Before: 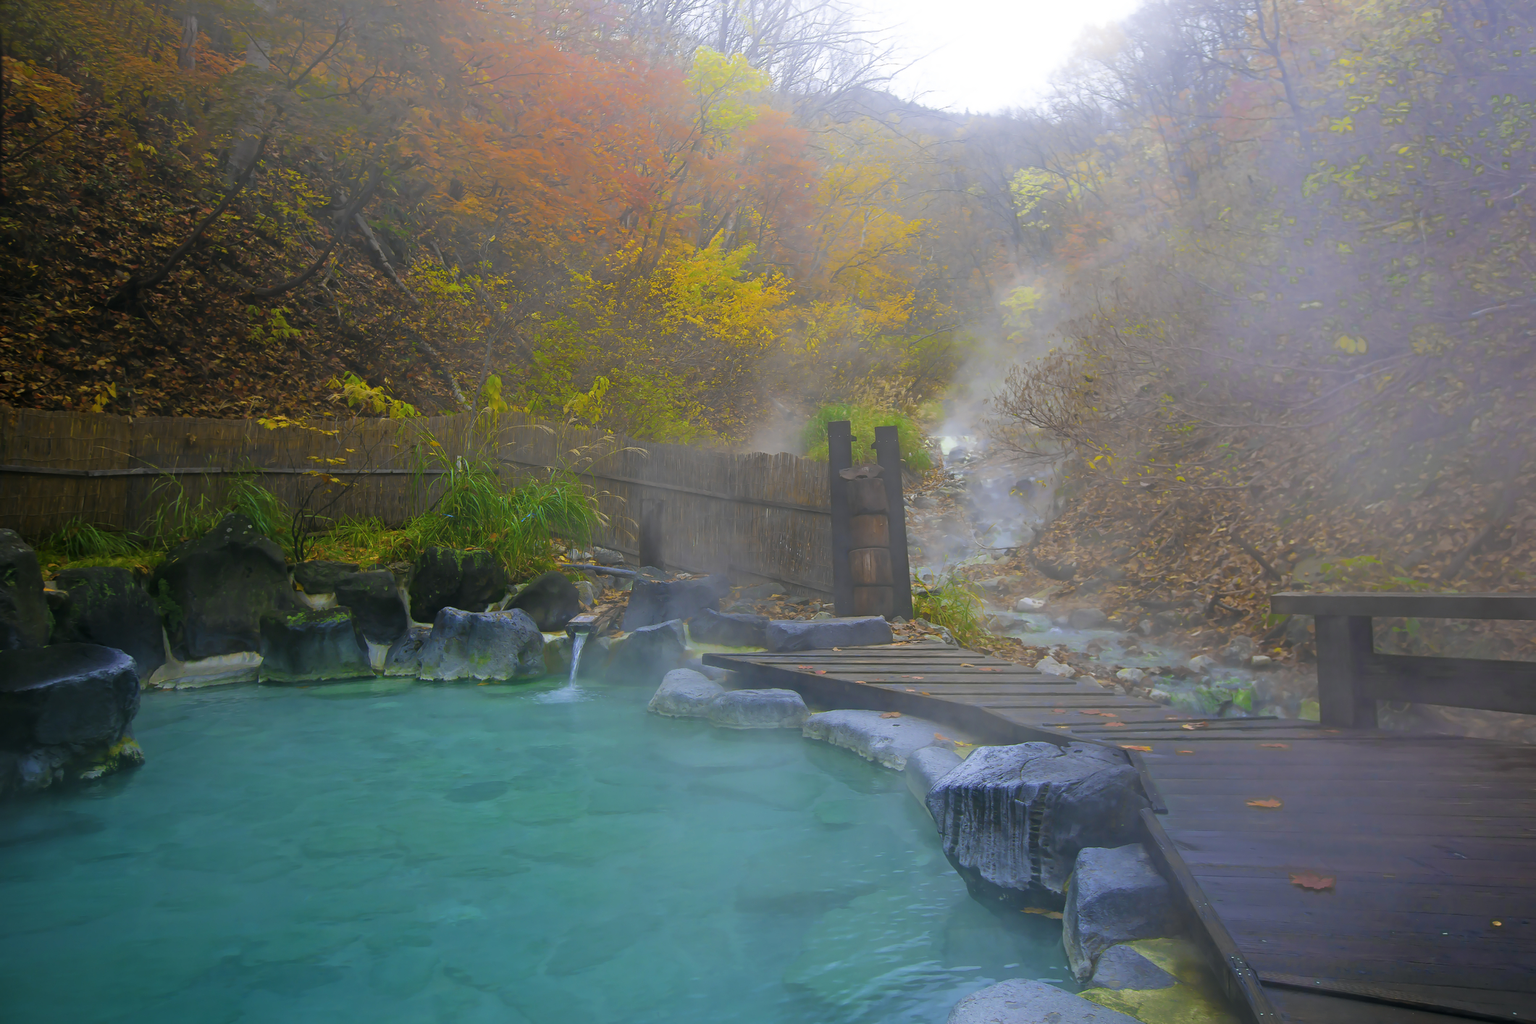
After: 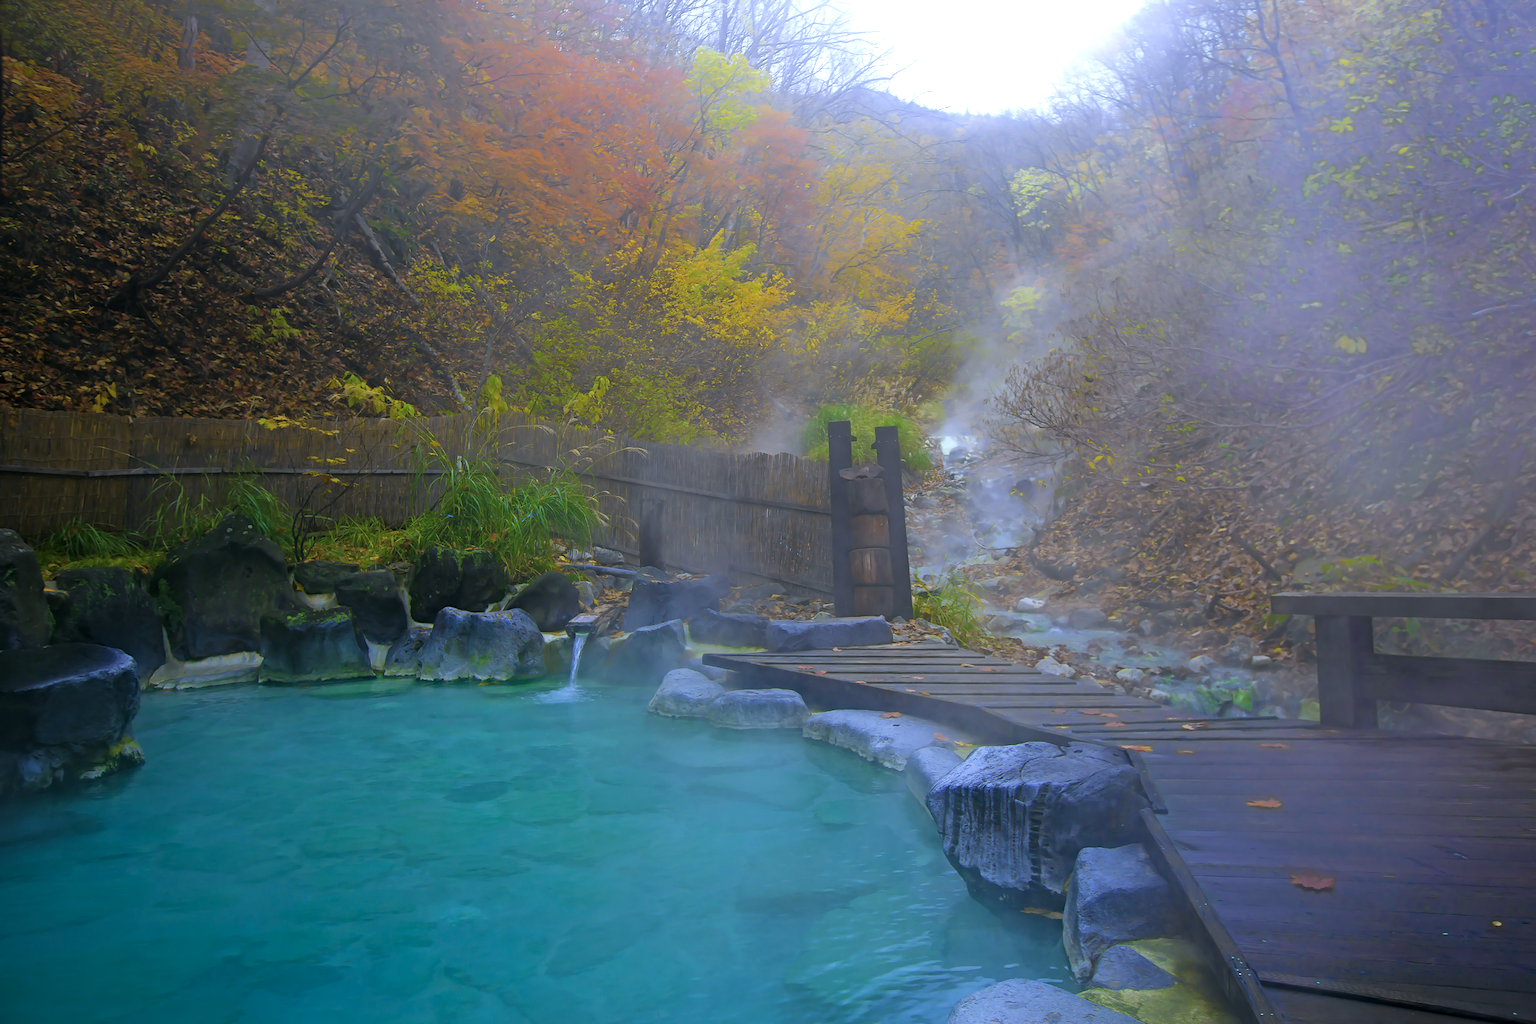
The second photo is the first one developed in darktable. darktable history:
haze removal: compatibility mode true, adaptive false
color calibration: gray › normalize channels true, illuminant custom, x 0.371, y 0.382, temperature 4279.47 K, gamut compression 0.024
